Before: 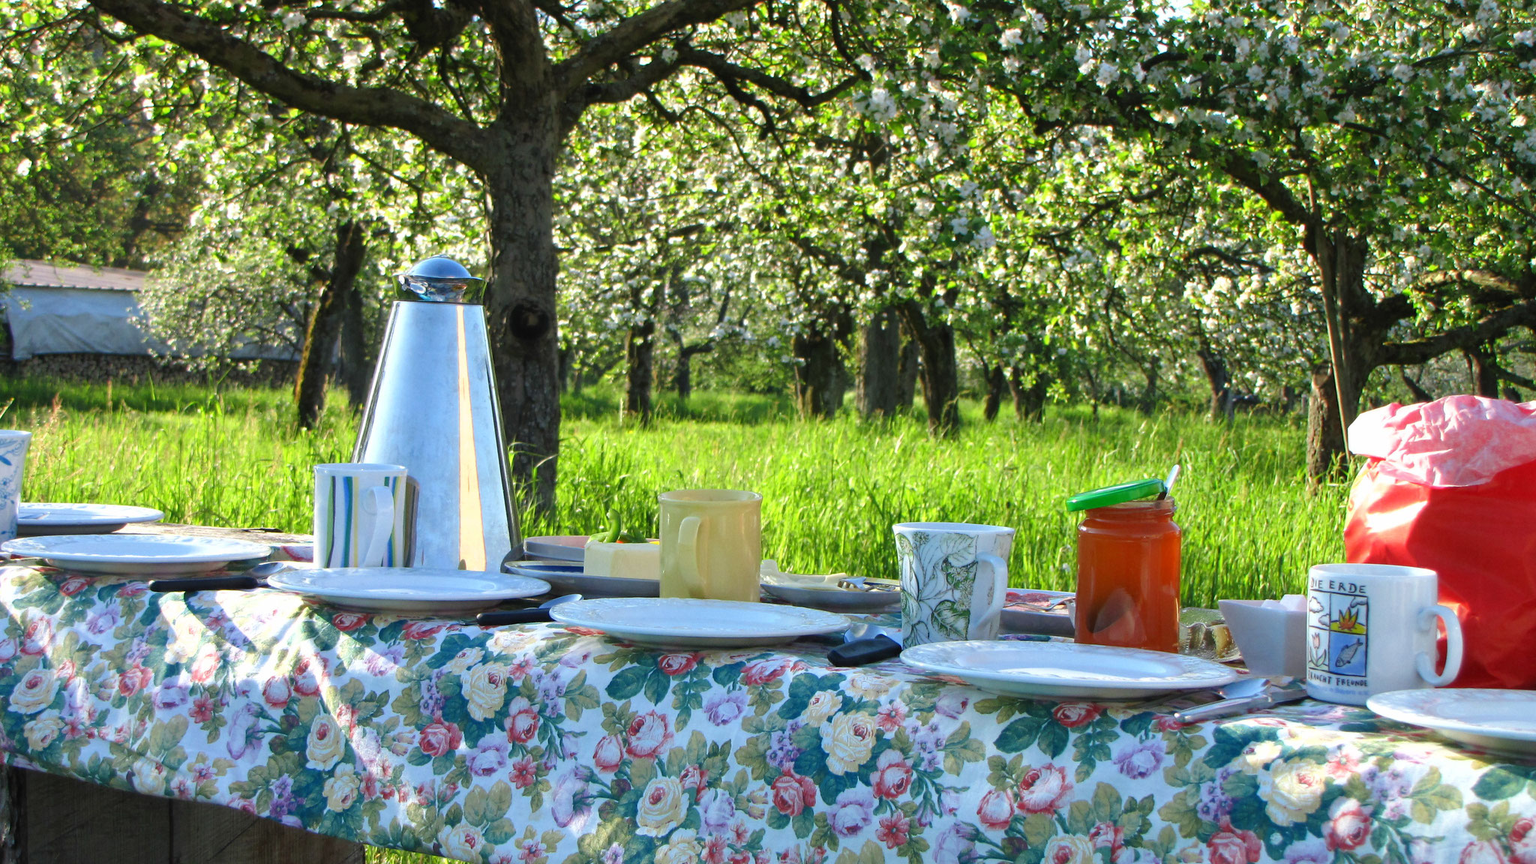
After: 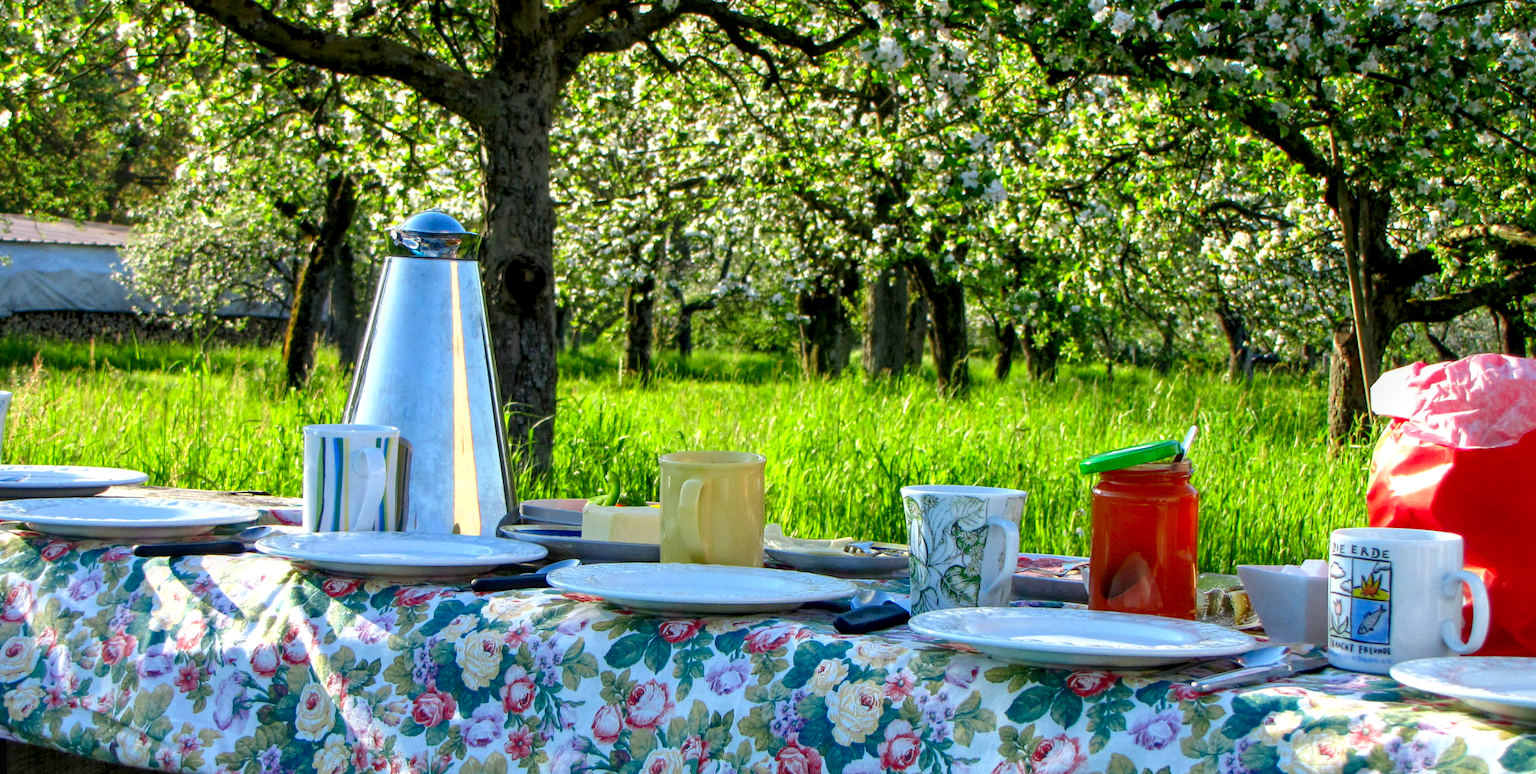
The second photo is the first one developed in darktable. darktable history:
crop: left 1.346%, top 6.123%, right 1.737%, bottom 6.905%
contrast brightness saturation: saturation 0.179
local contrast: on, module defaults
exposure: black level correction 0.011, compensate exposure bias true, compensate highlight preservation false
